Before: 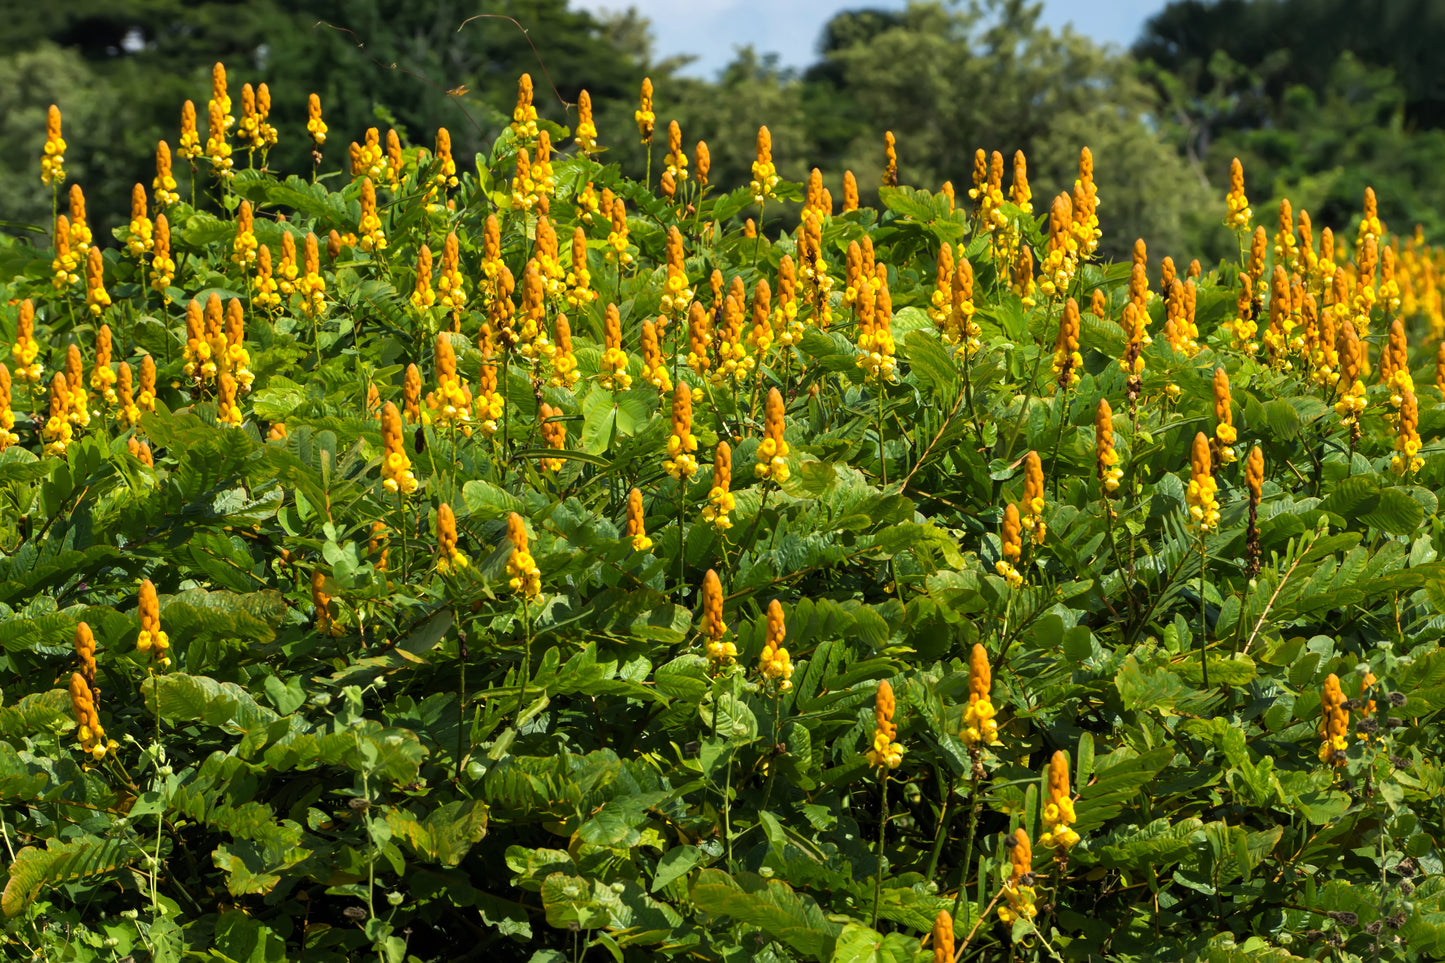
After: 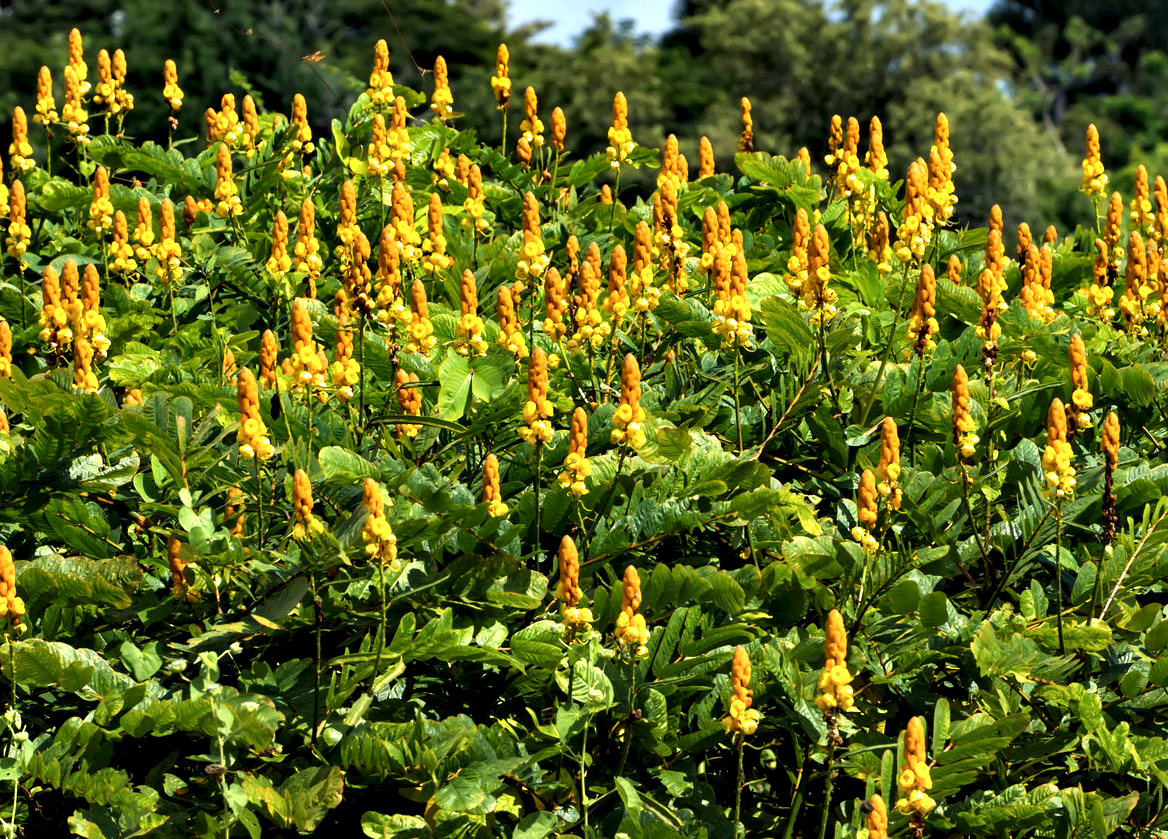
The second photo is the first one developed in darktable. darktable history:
crop: left 9.985%, top 3.548%, right 9.159%, bottom 9.306%
contrast equalizer: y [[0.6 ×6], [0.55 ×6], [0 ×6], [0 ×6], [0 ×6]]
